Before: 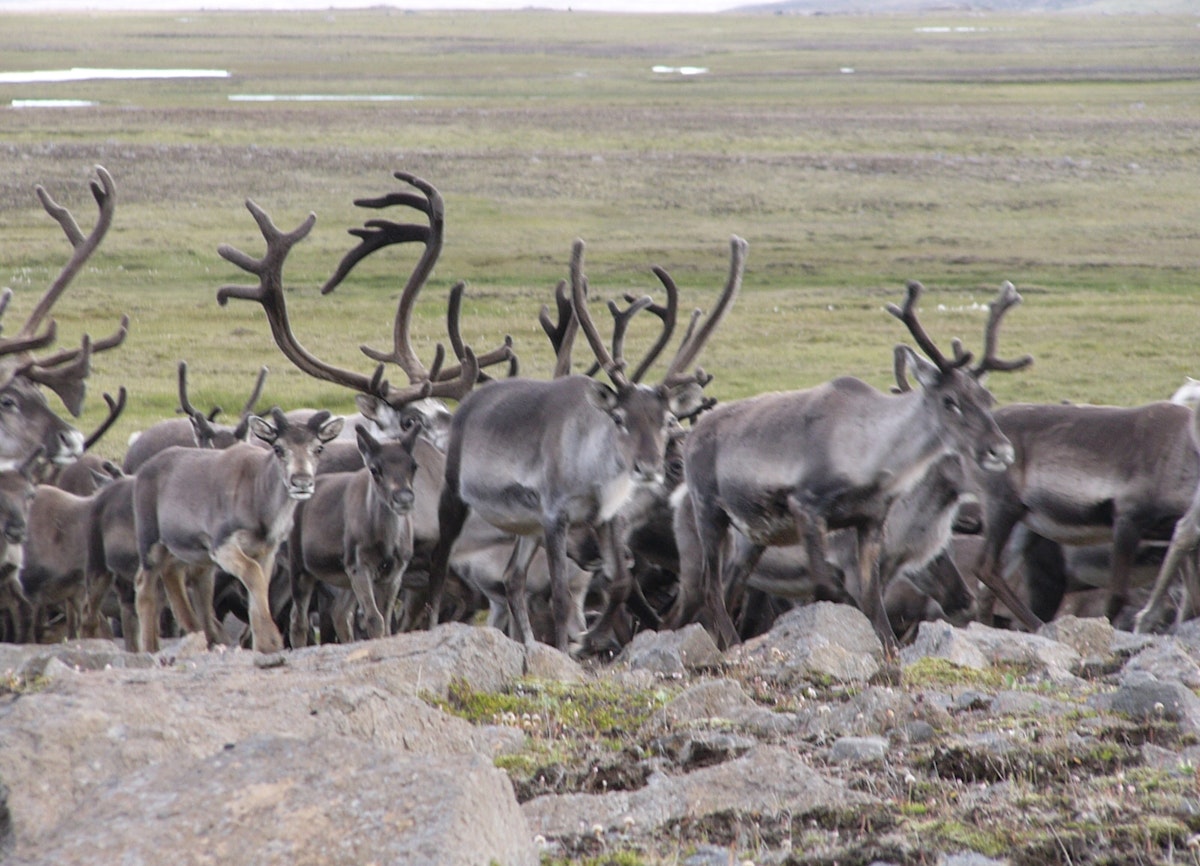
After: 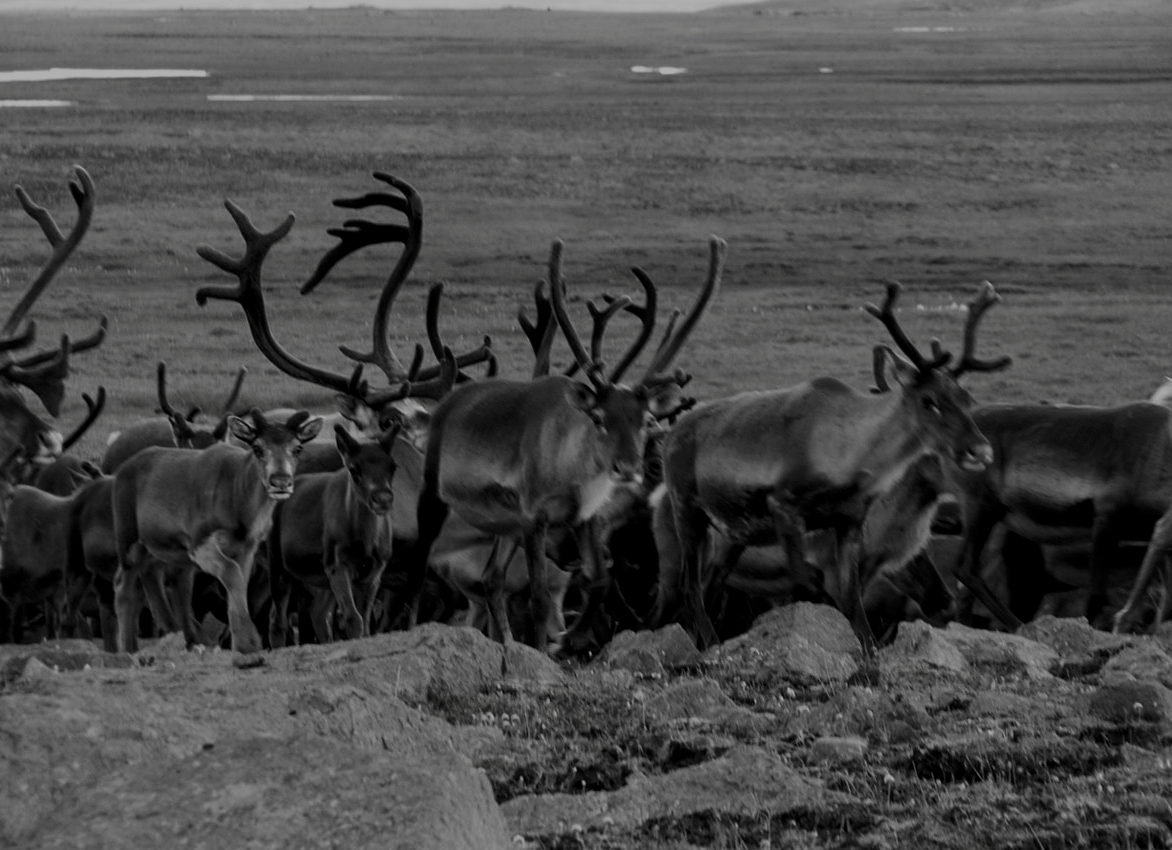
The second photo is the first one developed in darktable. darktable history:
crop and rotate: left 1.769%, right 0.529%, bottom 1.732%
exposure: black level correction 0.013, compensate highlight preservation false
filmic rgb: black relative exposure -8.02 EV, white relative exposure 3.98 EV, hardness 4.2, contrast 0.99
contrast brightness saturation: contrast -0.027, brightness -0.593, saturation -0.99
